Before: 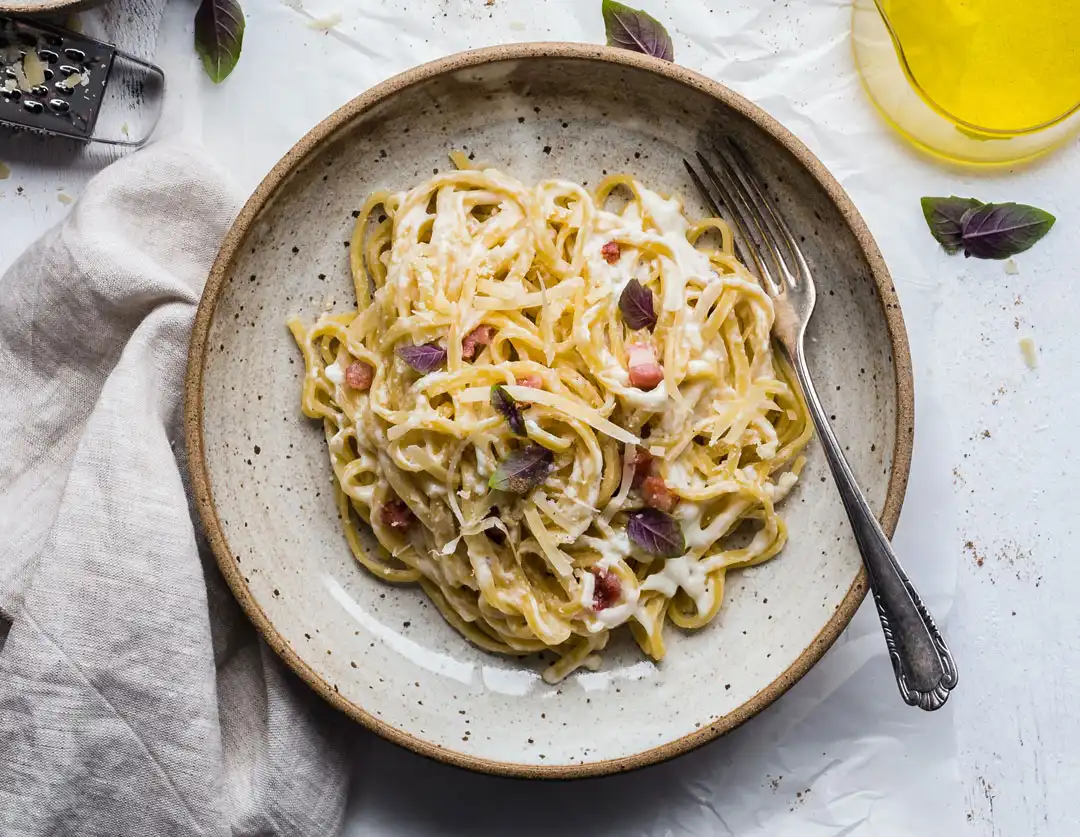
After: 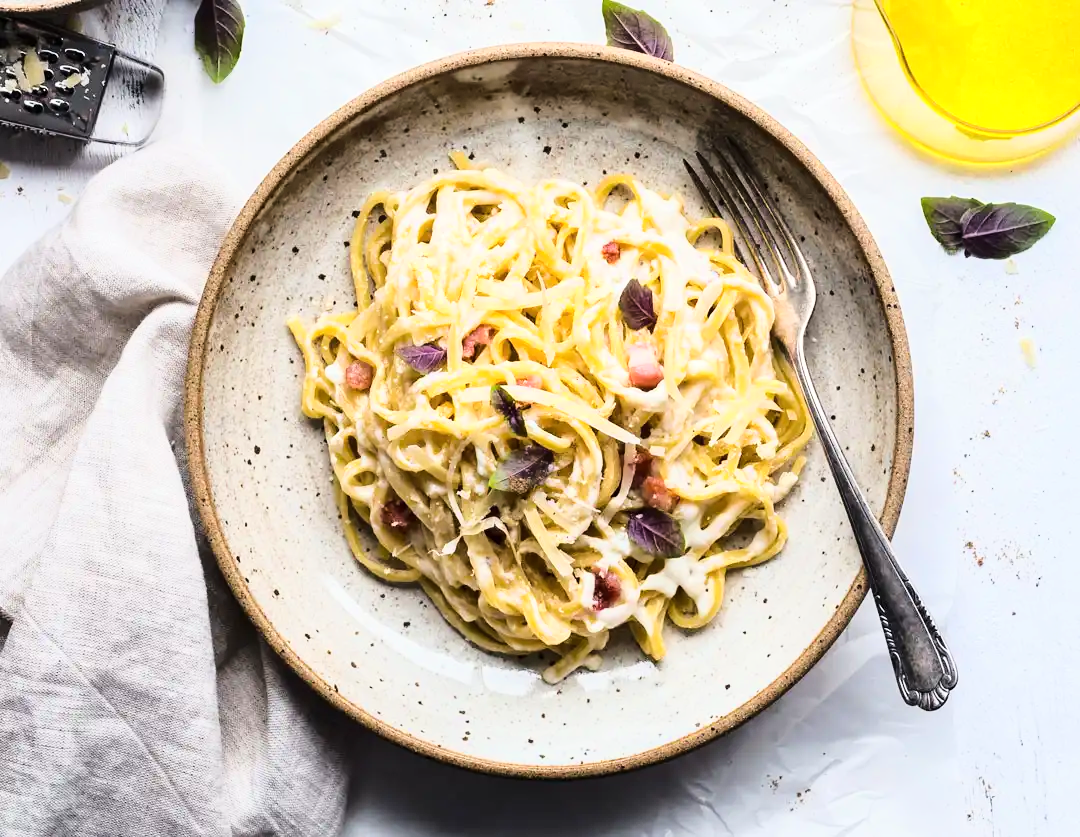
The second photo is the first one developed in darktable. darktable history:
base curve: curves: ch0 [(0, 0) (0.028, 0.03) (0.121, 0.232) (0.46, 0.748) (0.859, 0.968) (1, 1)], preserve colors average RGB
